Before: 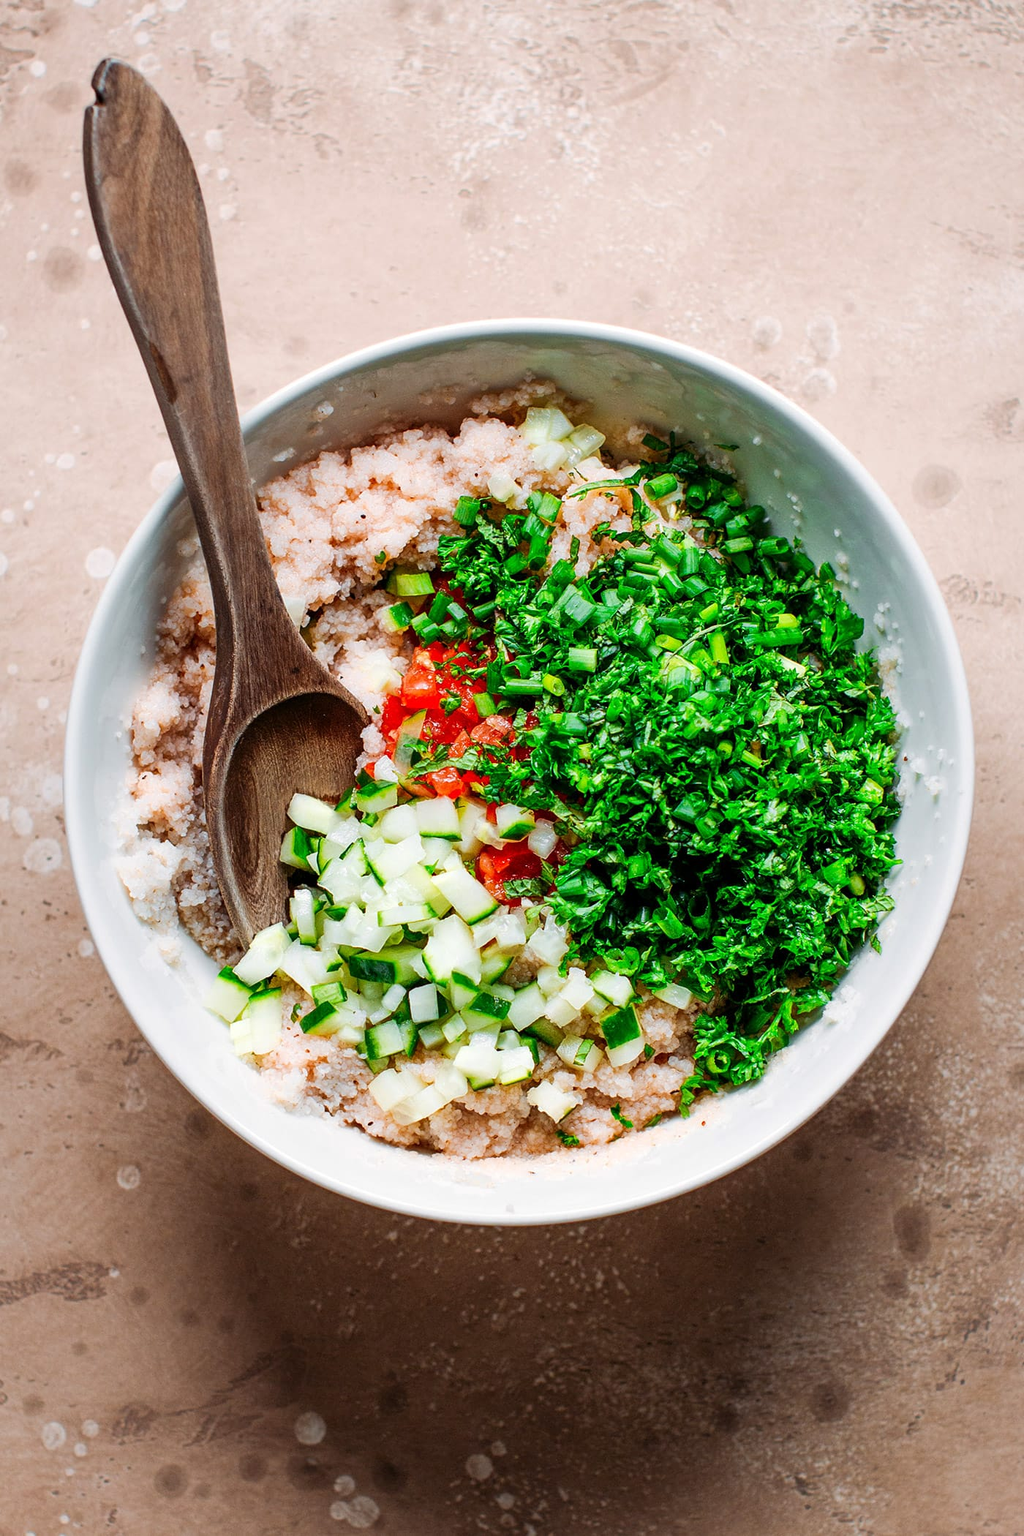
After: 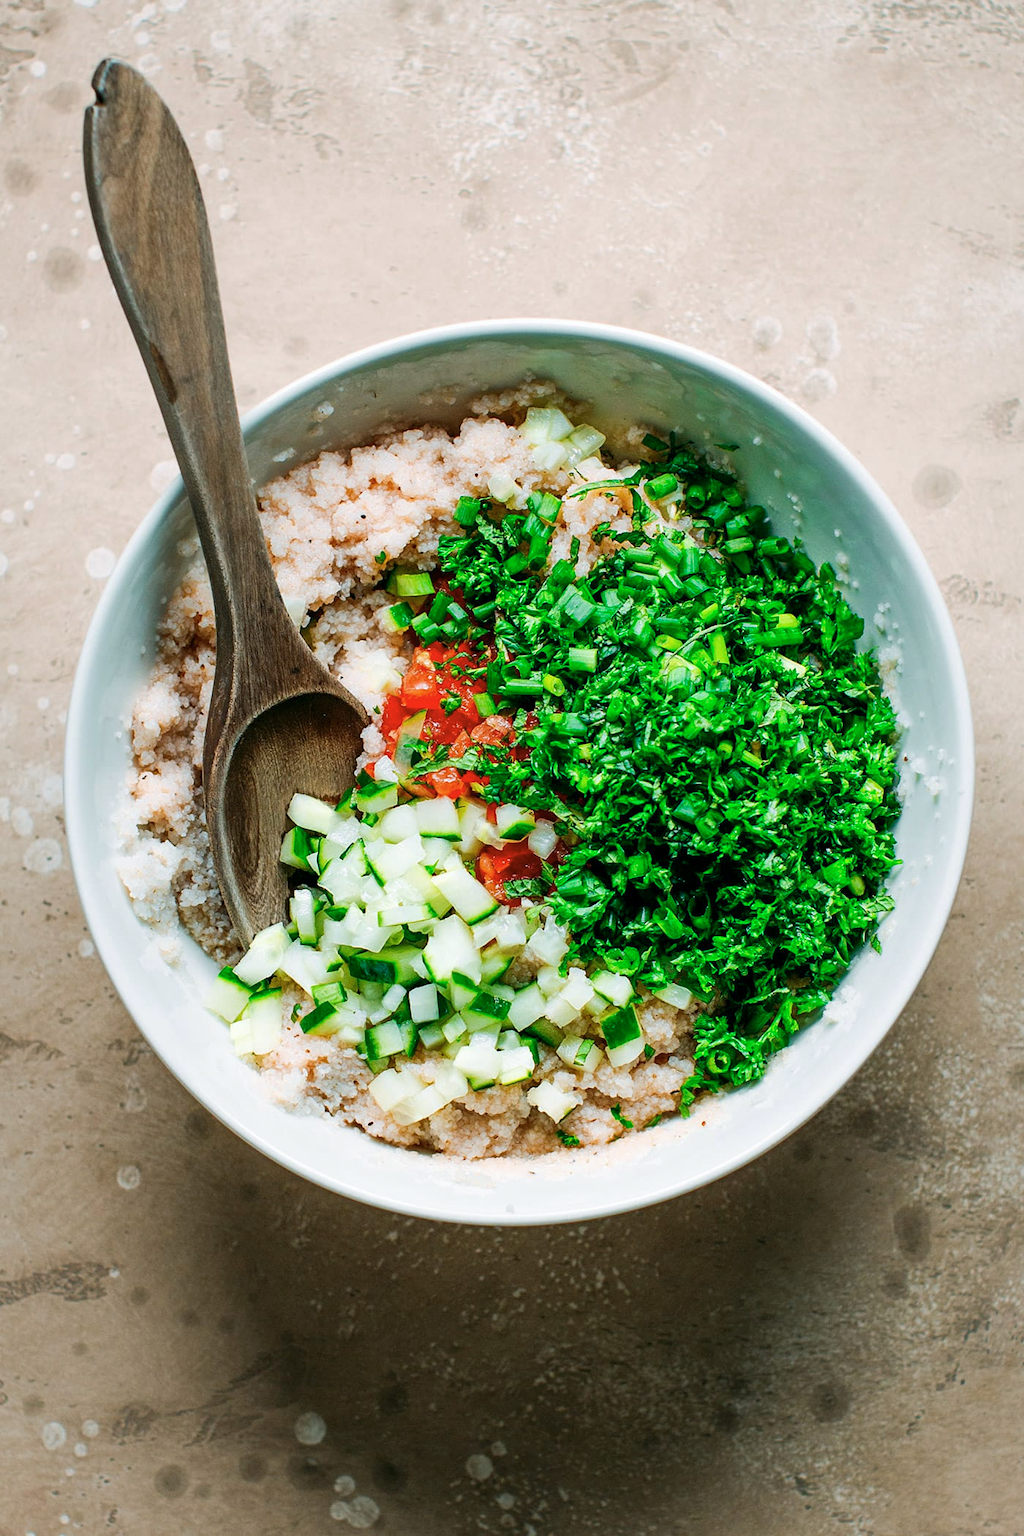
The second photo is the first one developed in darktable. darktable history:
color balance rgb: power › chroma 2.155%, power › hue 163.85°, perceptual saturation grading › global saturation -0.124%
